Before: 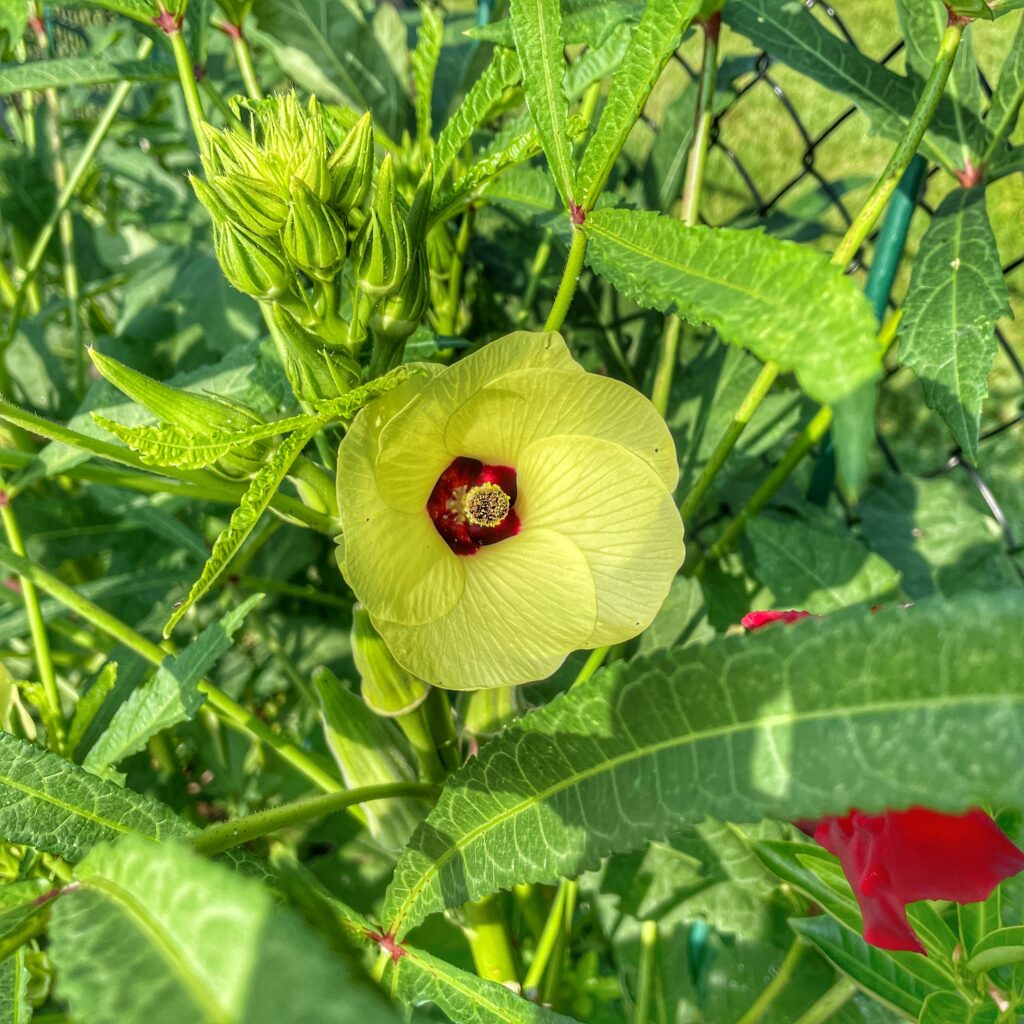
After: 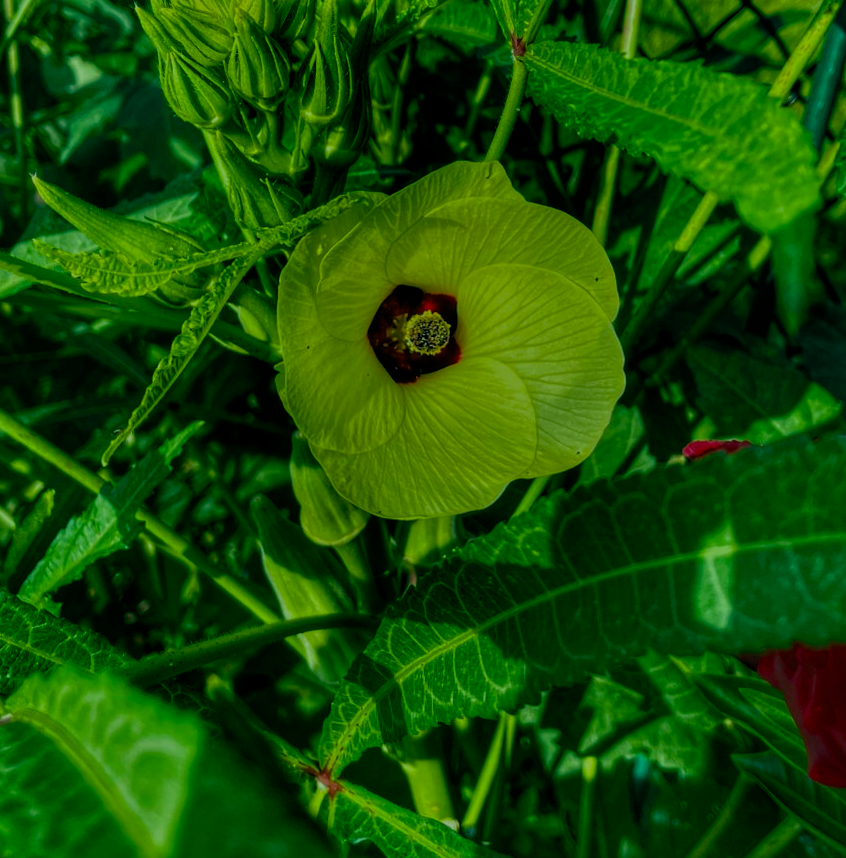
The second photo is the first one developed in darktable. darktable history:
tone equalizer: -8 EV -2 EV, -7 EV -2 EV, -6 EV -2 EV, -5 EV -2 EV, -4 EV -2 EV, -3 EV -2 EV, -2 EV -2 EV, -1 EV -1.63 EV, +0 EV -2 EV
color balance rgb: shadows lift › luminance -7.7%, shadows lift › chroma 2.13%, shadows lift › hue 165.27°, power › luminance -7.77%, power › chroma 1.1%, power › hue 215.88°, highlights gain › luminance 15.15%, highlights gain › chroma 7%, highlights gain › hue 125.57°, global offset › luminance -0.33%, global offset › chroma 0.11%, global offset › hue 165.27°, perceptual saturation grading › global saturation 24.42%, perceptual saturation grading › highlights -24.42%, perceptual saturation grading › mid-tones 24.42%, perceptual saturation grading › shadows 40%, perceptual brilliance grading › global brilliance -5%, perceptual brilliance grading › highlights 24.42%, perceptual brilliance grading › mid-tones 7%, perceptual brilliance grading › shadows -5%
crop and rotate: left 4.842%, top 15.51%, right 10.668%
rotate and perspective: rotation 0.226°, lens shift (vertical) -0.042, crop left 0.023, crop right 0.982, crop top 0.006, crop bottom 0.994
